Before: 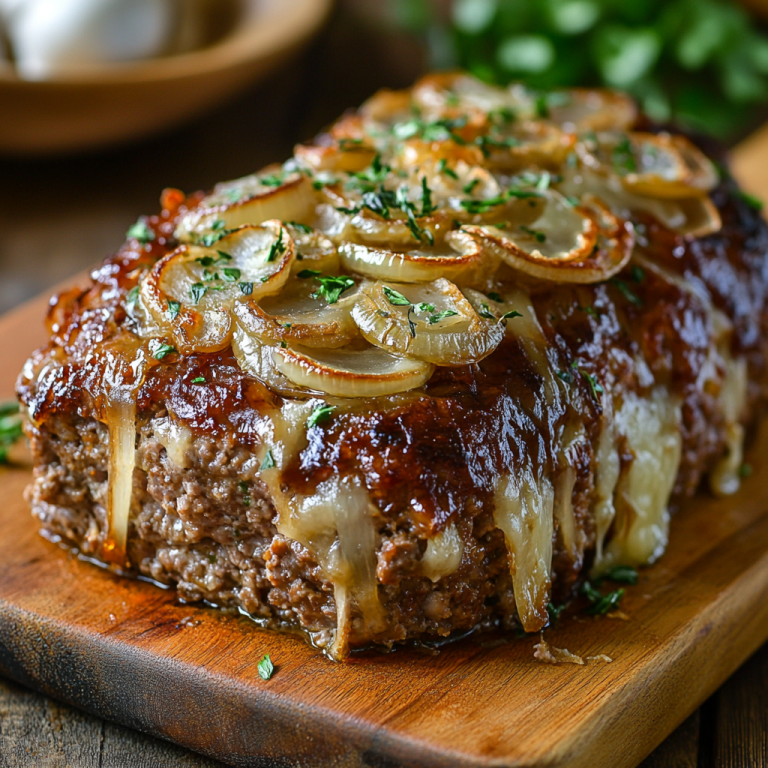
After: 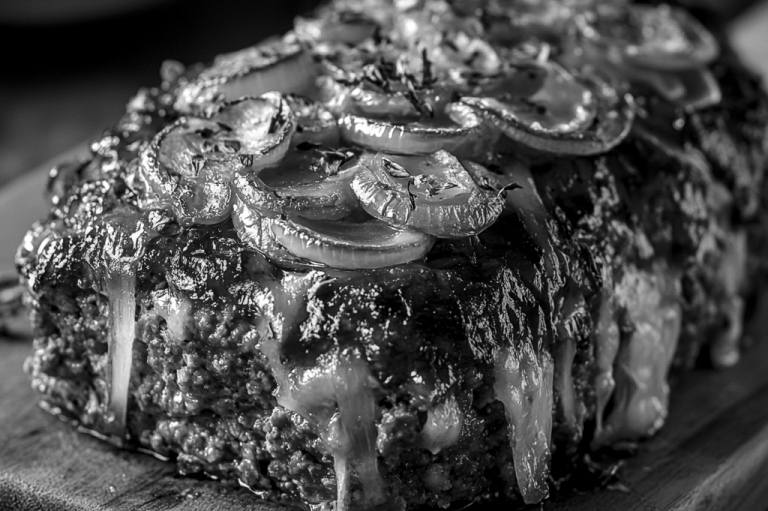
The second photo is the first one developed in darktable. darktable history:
local contrast: on, module defaults
crop: top 16.727%, bottom 16.727%
monochrome: on, module defaults
contrast brightness saturation: contrast 0.07, brightness -0.14, saturation 0.11
